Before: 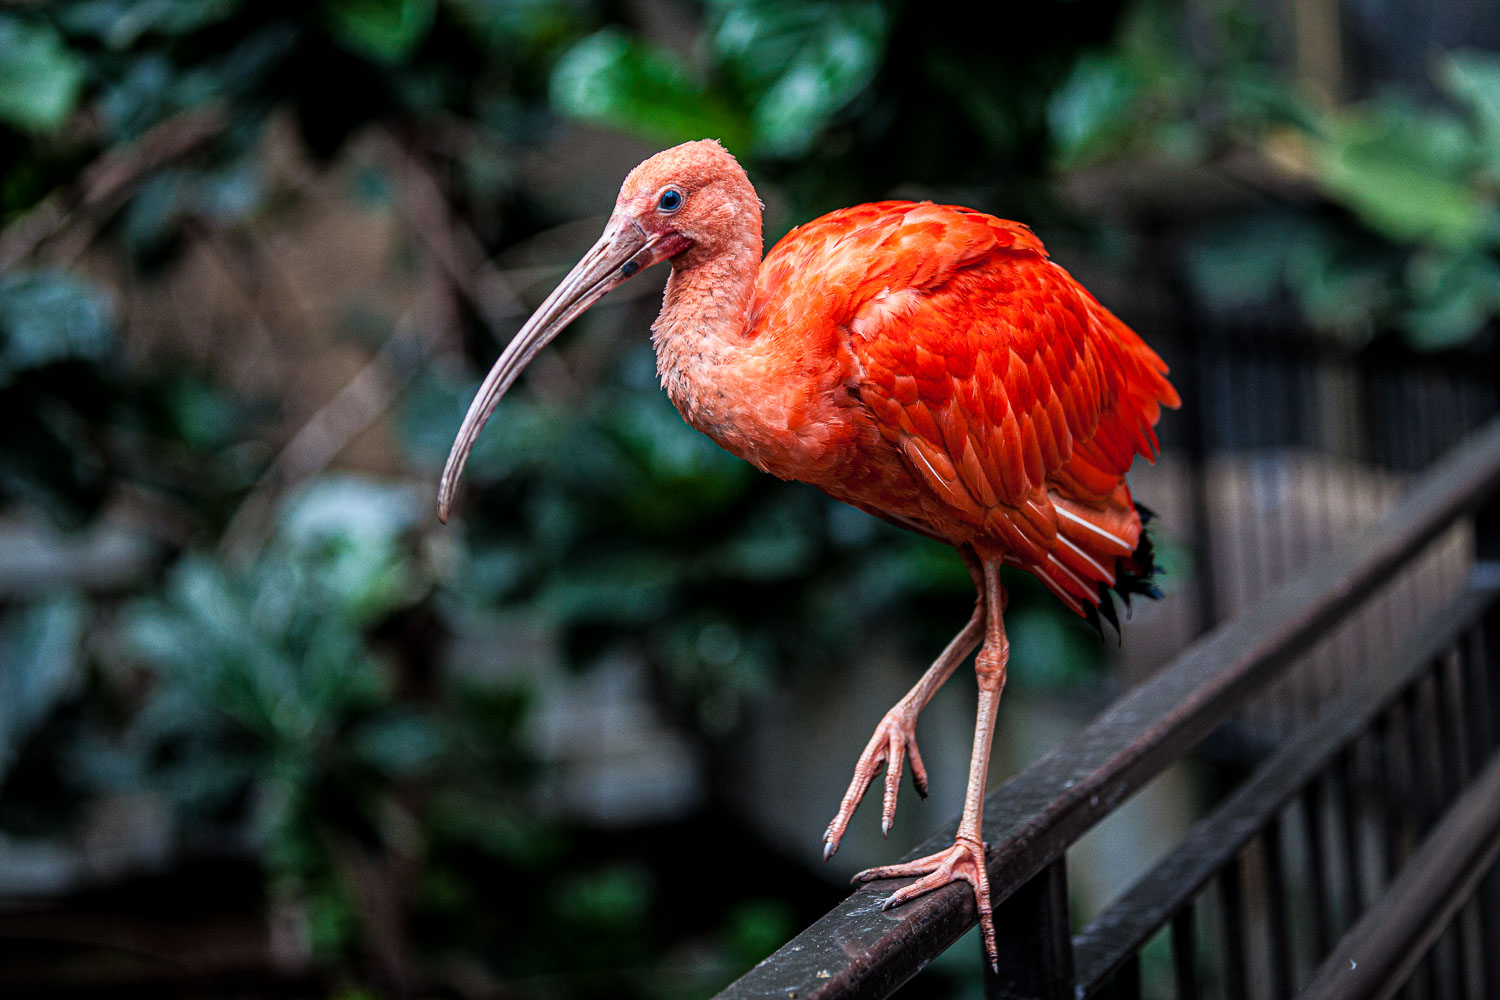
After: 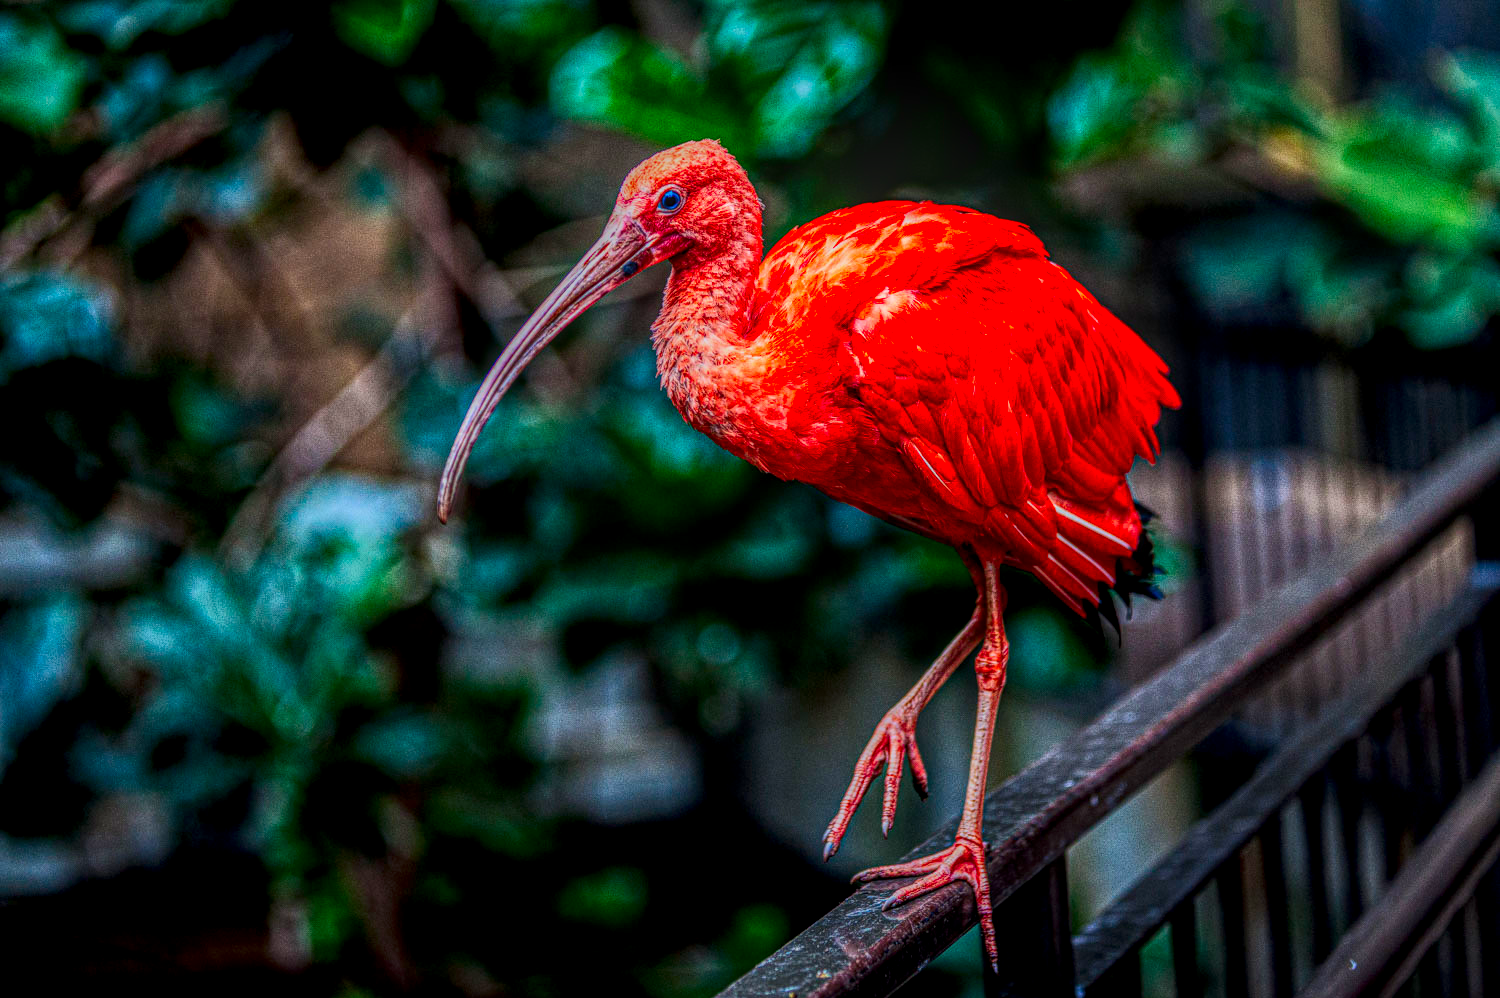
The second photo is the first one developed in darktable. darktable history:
contrast brightness saturation: contrast 0.26, brightness 0.02, saturation 0.87
crop: top 0.05%, bottom 0.098%
local contrast: highlights 0%, shadows 0%, detail 200%, midtone range 0.25
